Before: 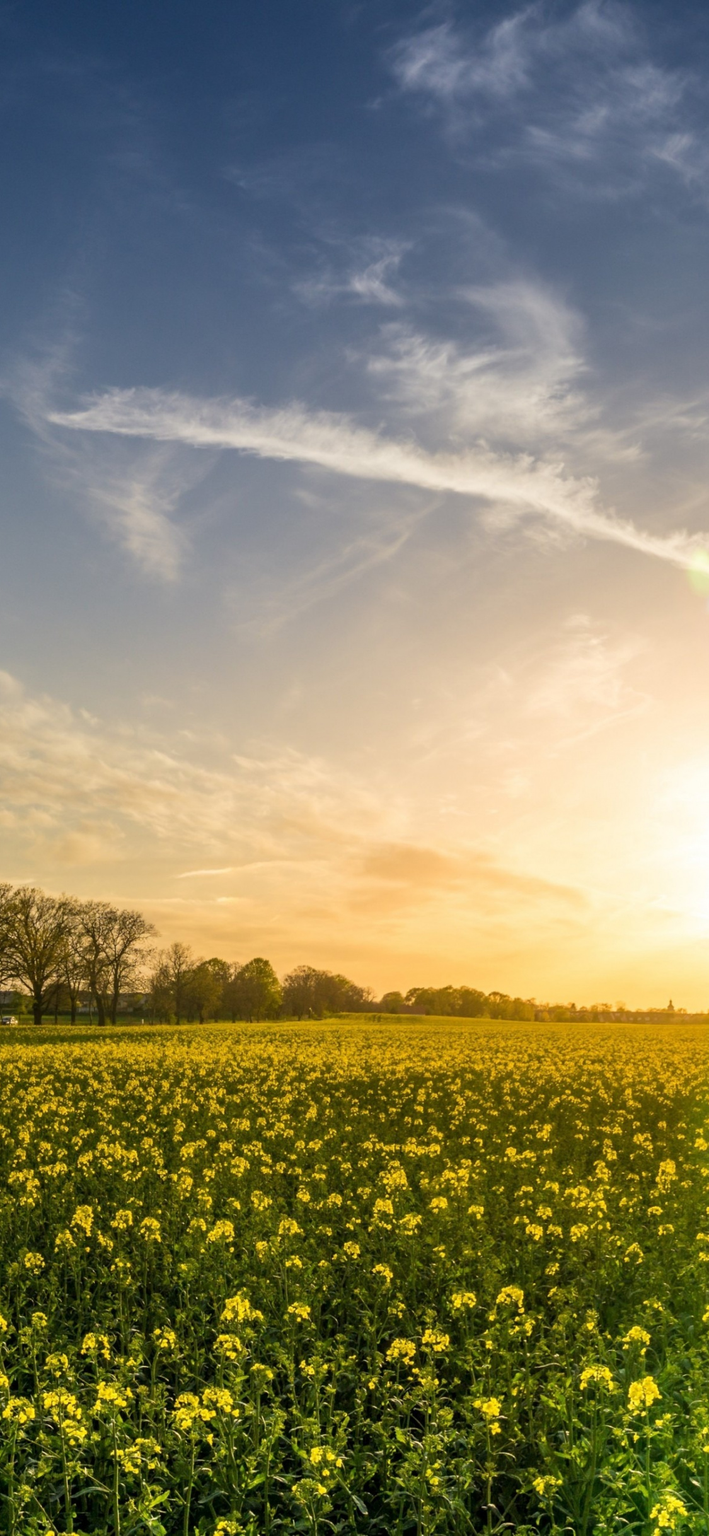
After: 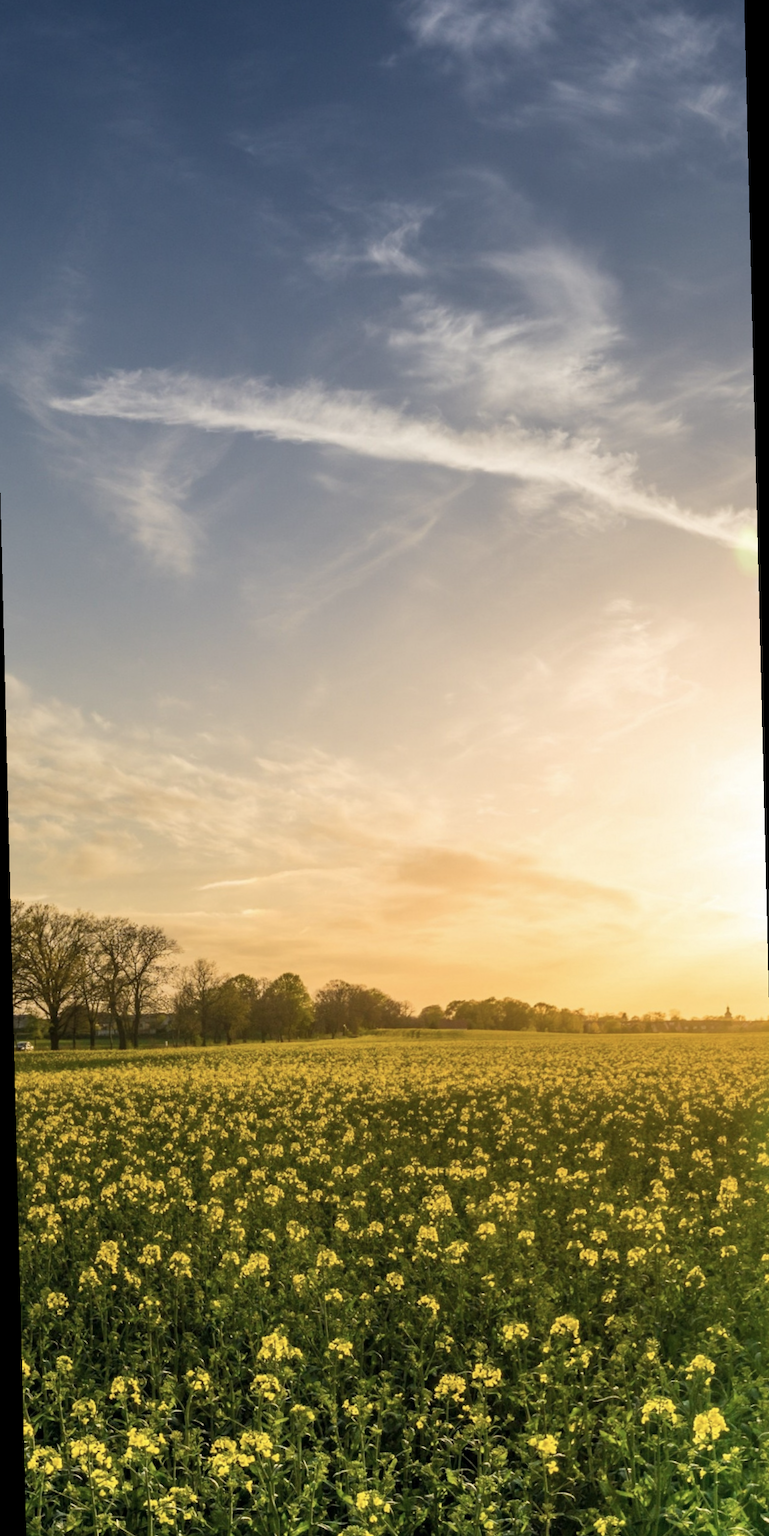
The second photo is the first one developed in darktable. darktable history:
rotate and perspective: rotation -1.42°, crop left 0.016, crop right 0.984, crop top 0.035, crop bottom 0.965
contrast brightness saturation: saturation -0.17
